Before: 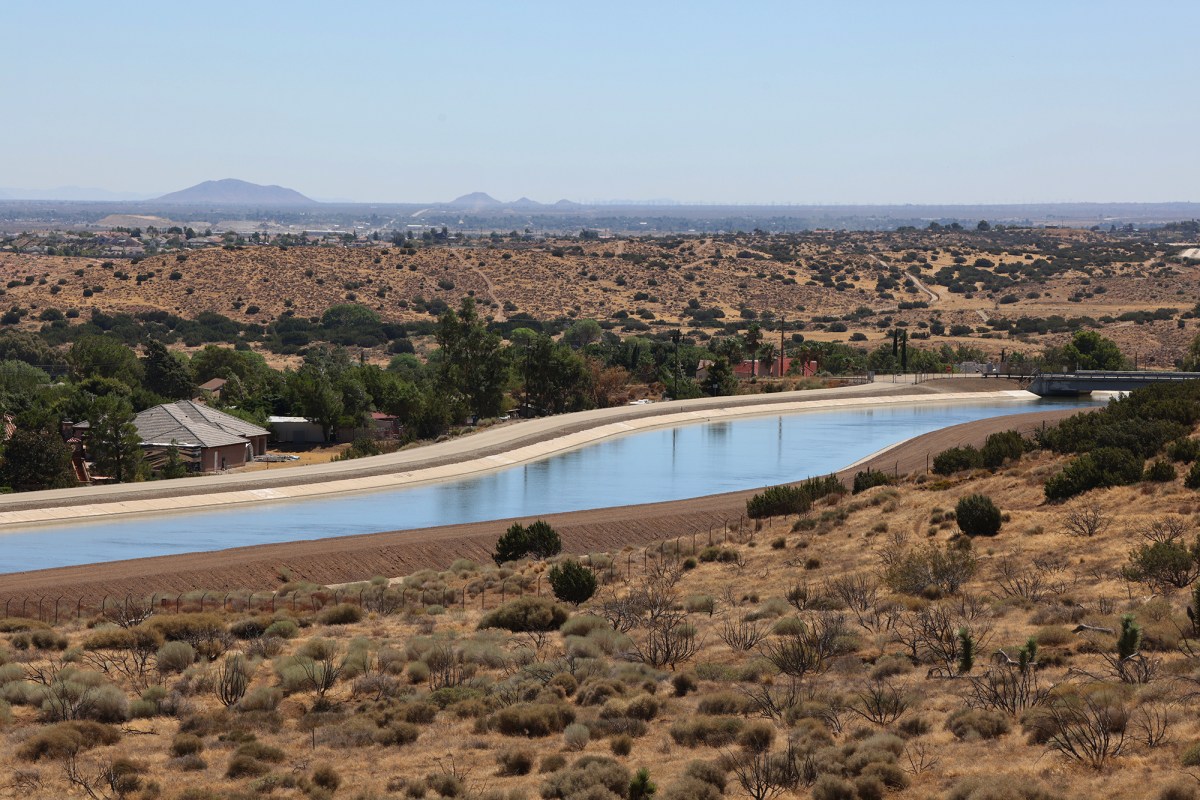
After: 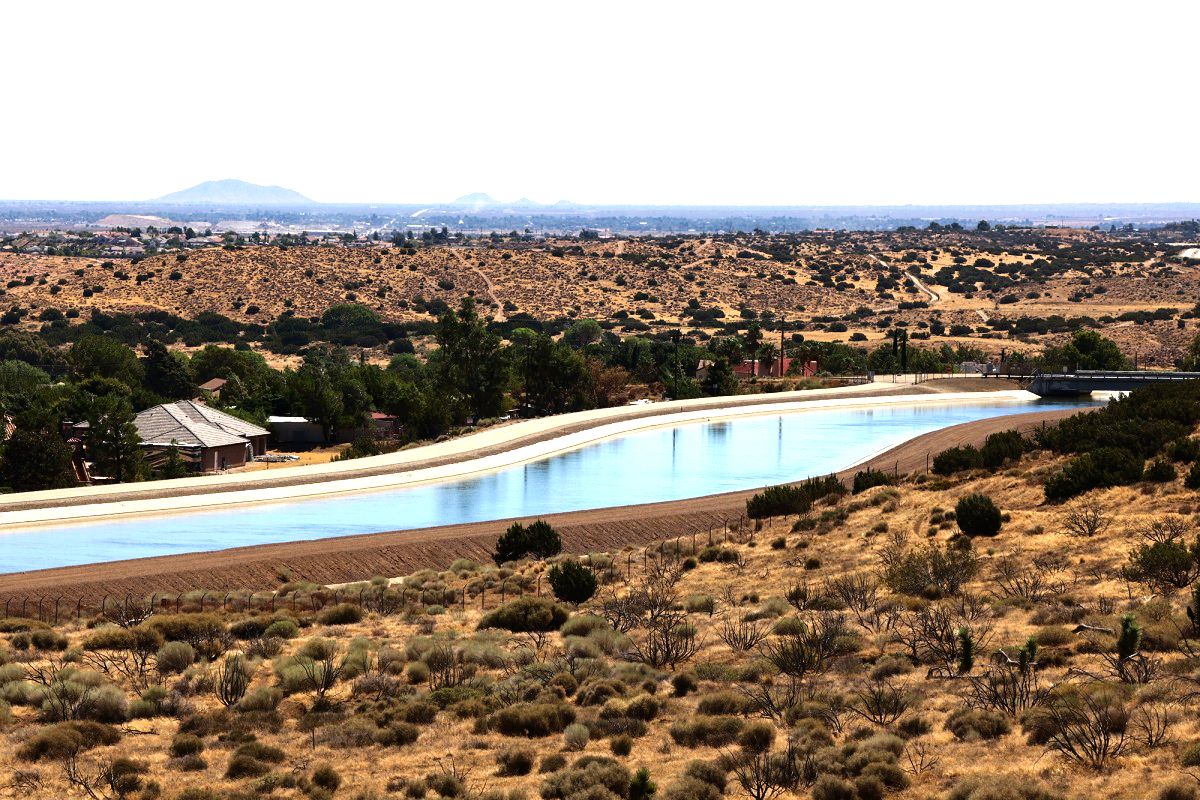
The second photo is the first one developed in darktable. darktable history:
velvia: on, module defaults
tone equalizer: -8 EV -1.08 EV, -7 EV -1.01 EV, -6 EV -0.867 EV, -5 EV -0.578 EV, -3 EV 0.578 EV, -2 EV 0.867 EV, -1 EV 1.01 EV, +0 EV 1.08 EV, edges refinement/feathering 500, mask exposure compensation -1.57 EV, preserve details no
color balance: contrast 6.48%, output saturation 113.3%
